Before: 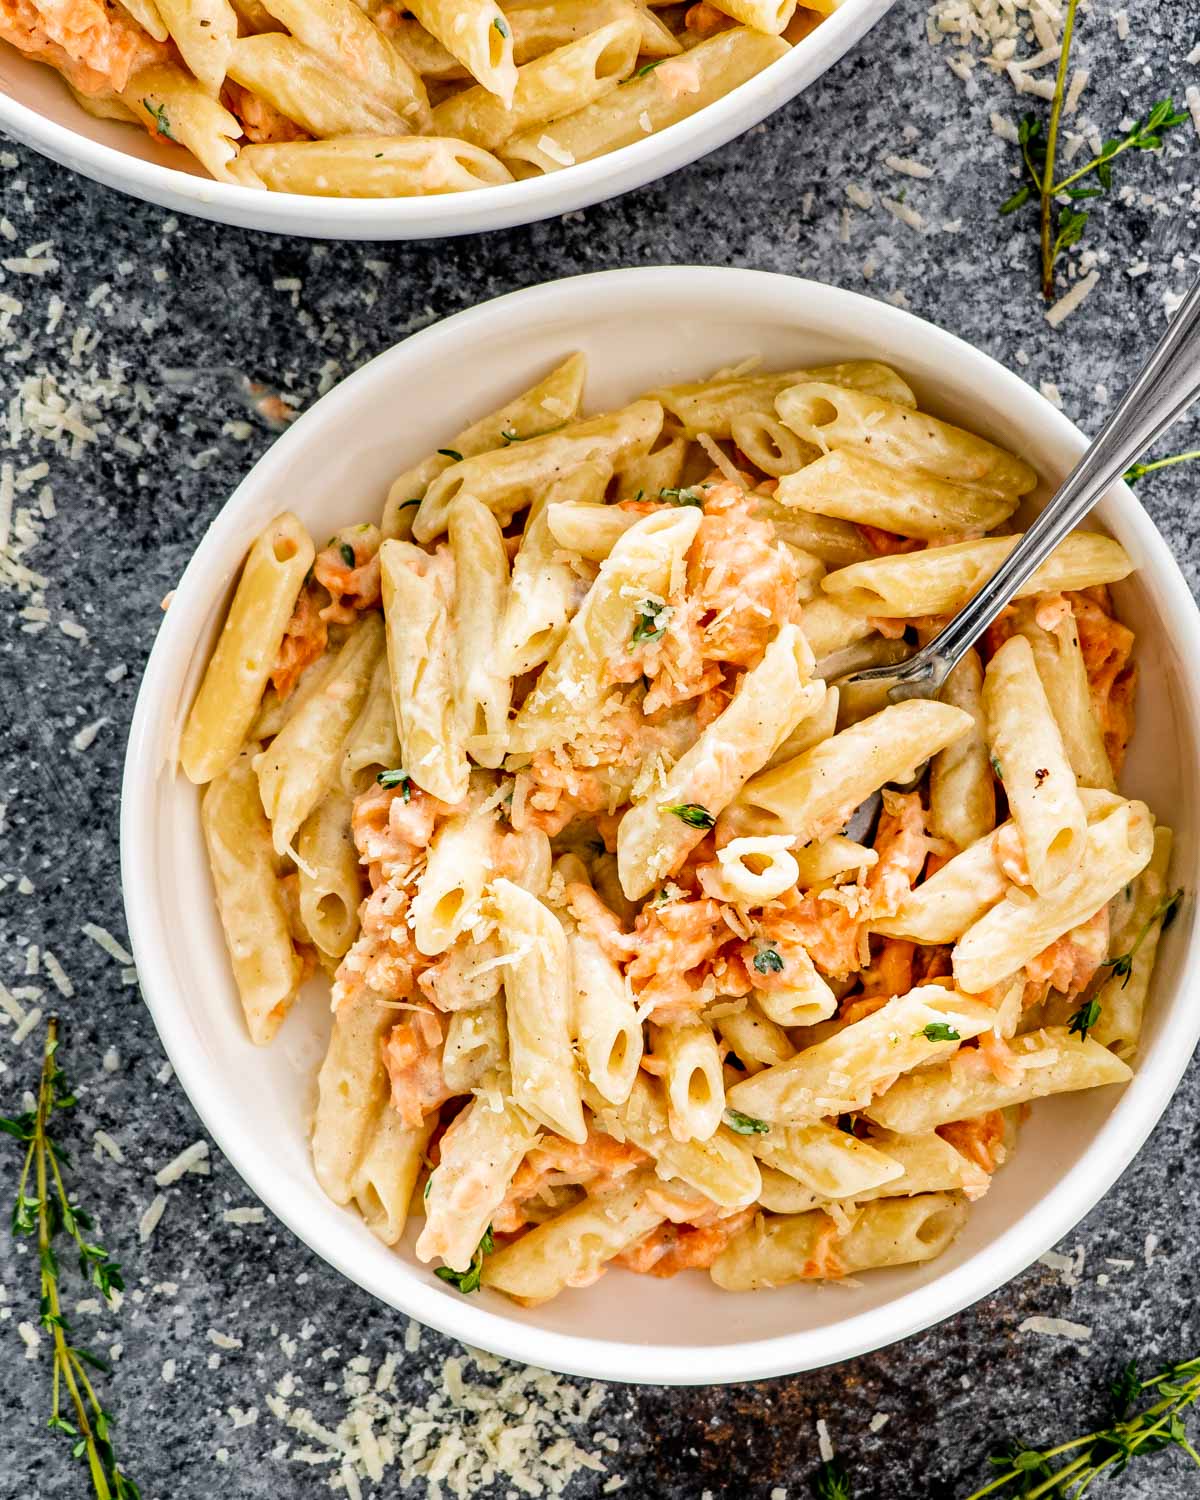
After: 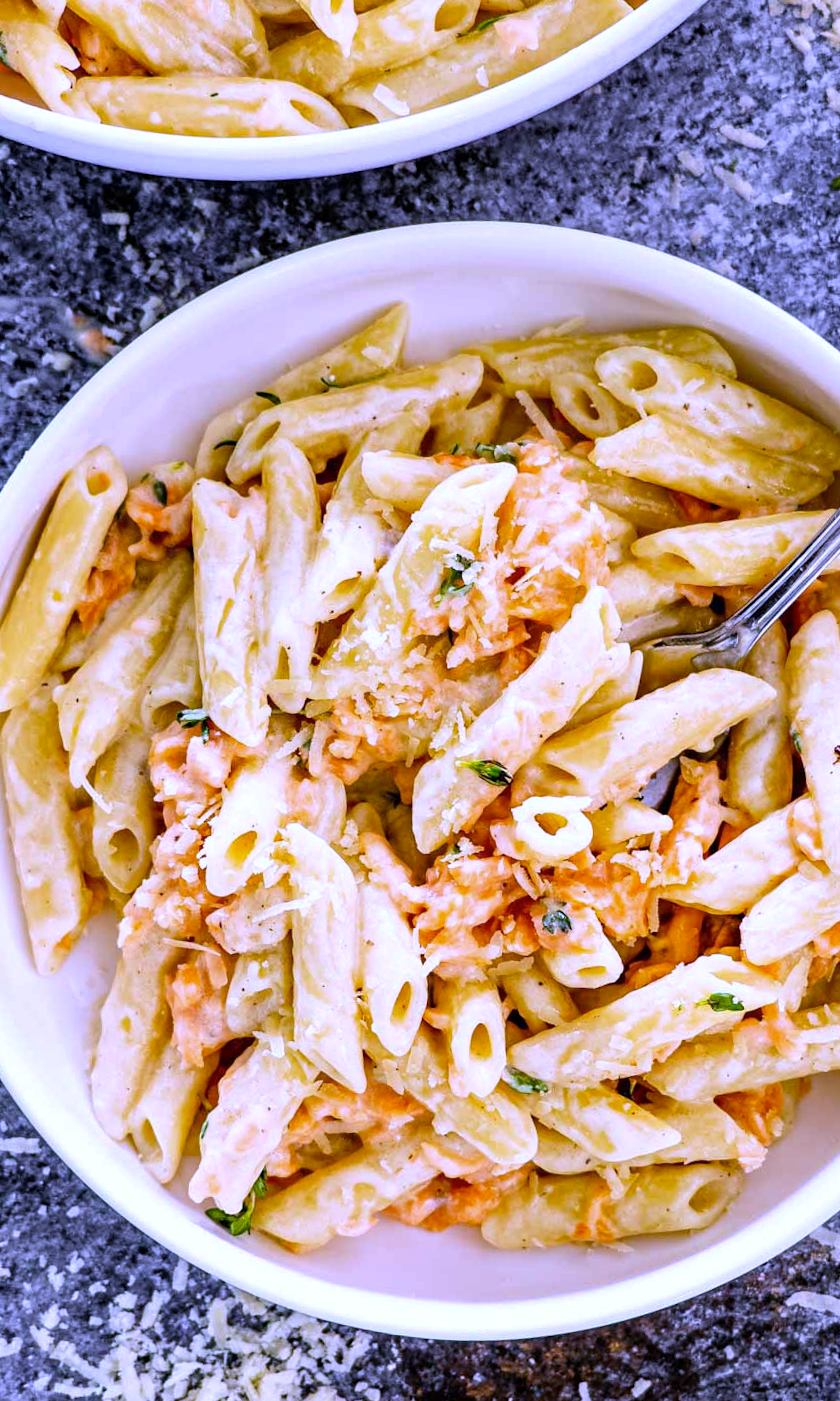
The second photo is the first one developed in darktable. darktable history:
white balance: red 0.98, blue 1.61
crop and rotate: angle -3.27°, left 14.277%, top 0.028%, right 10.766%, bottom 0.028%
color correction: highlights a* -5.94, highlights b* 11.19
